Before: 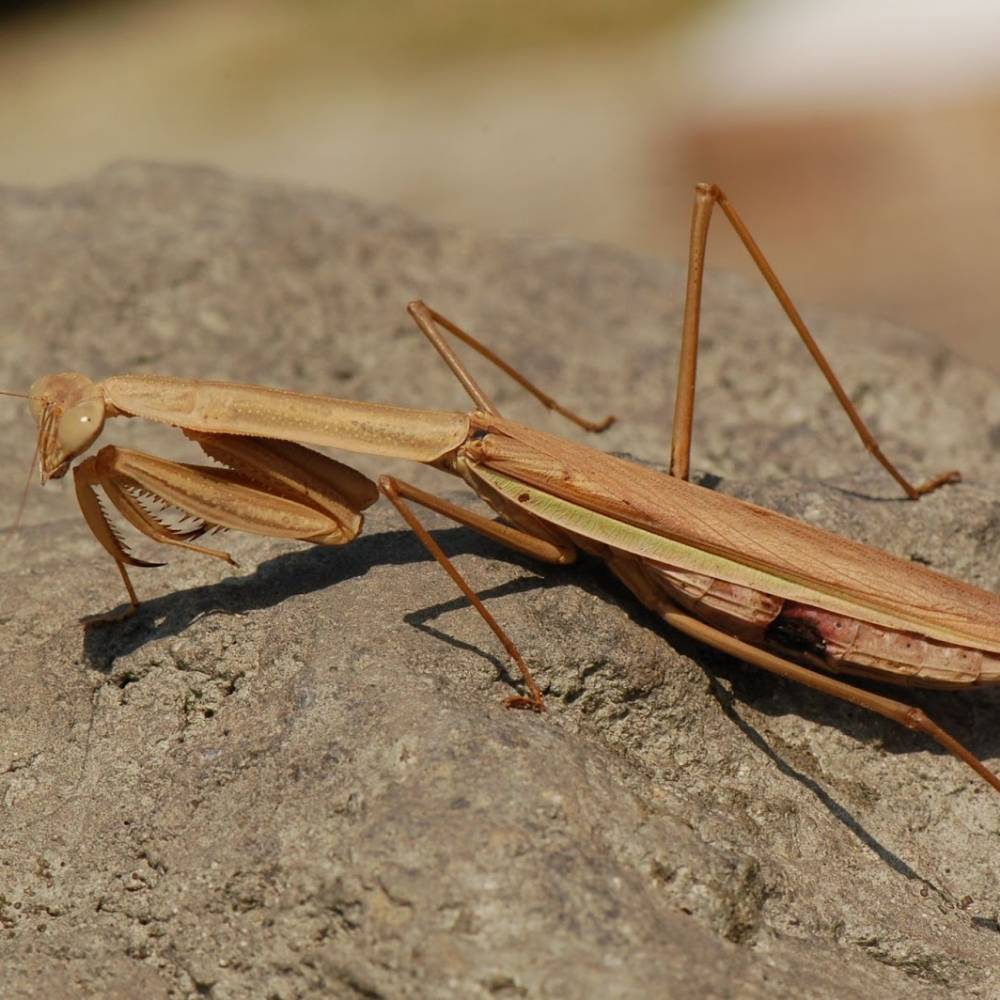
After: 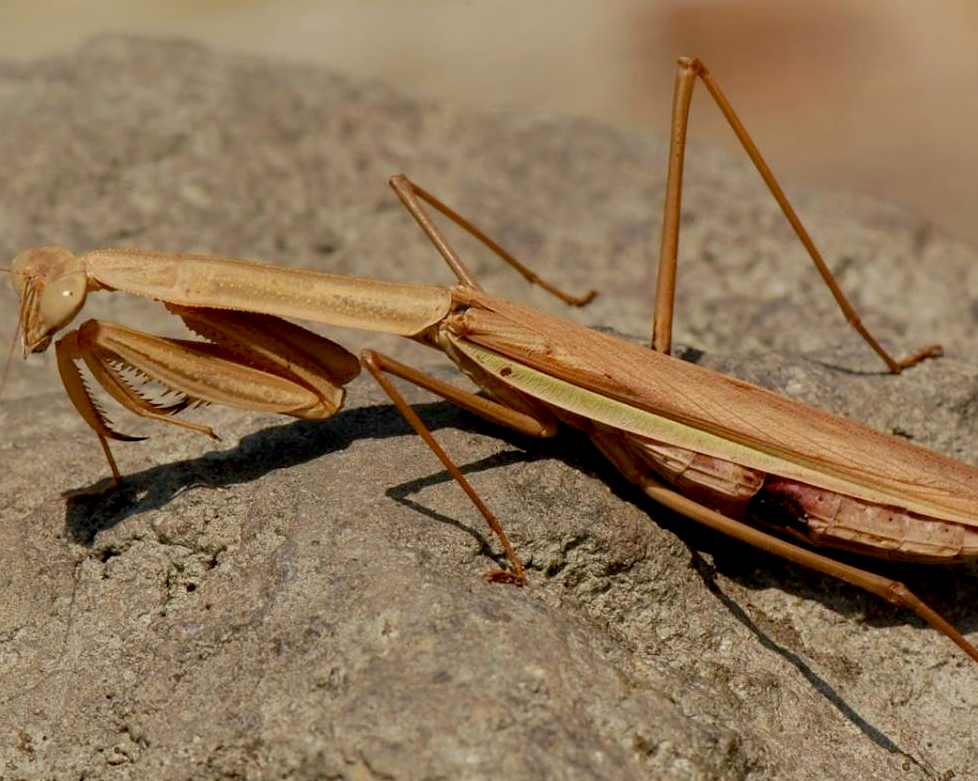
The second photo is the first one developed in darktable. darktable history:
crop and rotate: left 1.83%, top 12.692%, right 0.287%, bottom 9.113%
exposure: black level correction 0.01, exposure 0.016 EV, compensate exposure bias true, compensate highlight preservation false
